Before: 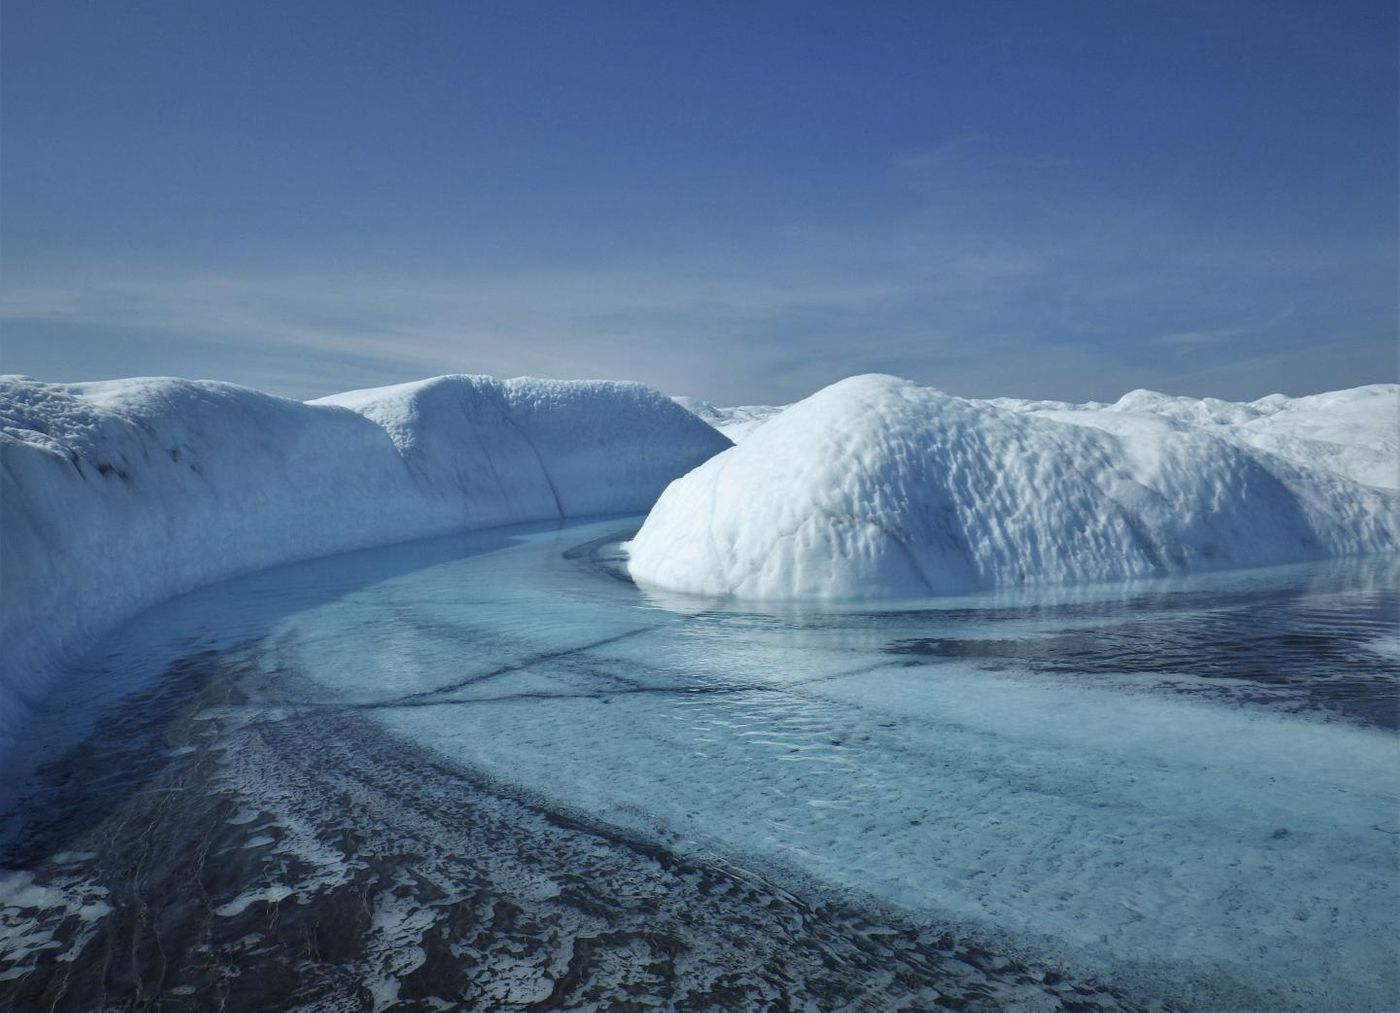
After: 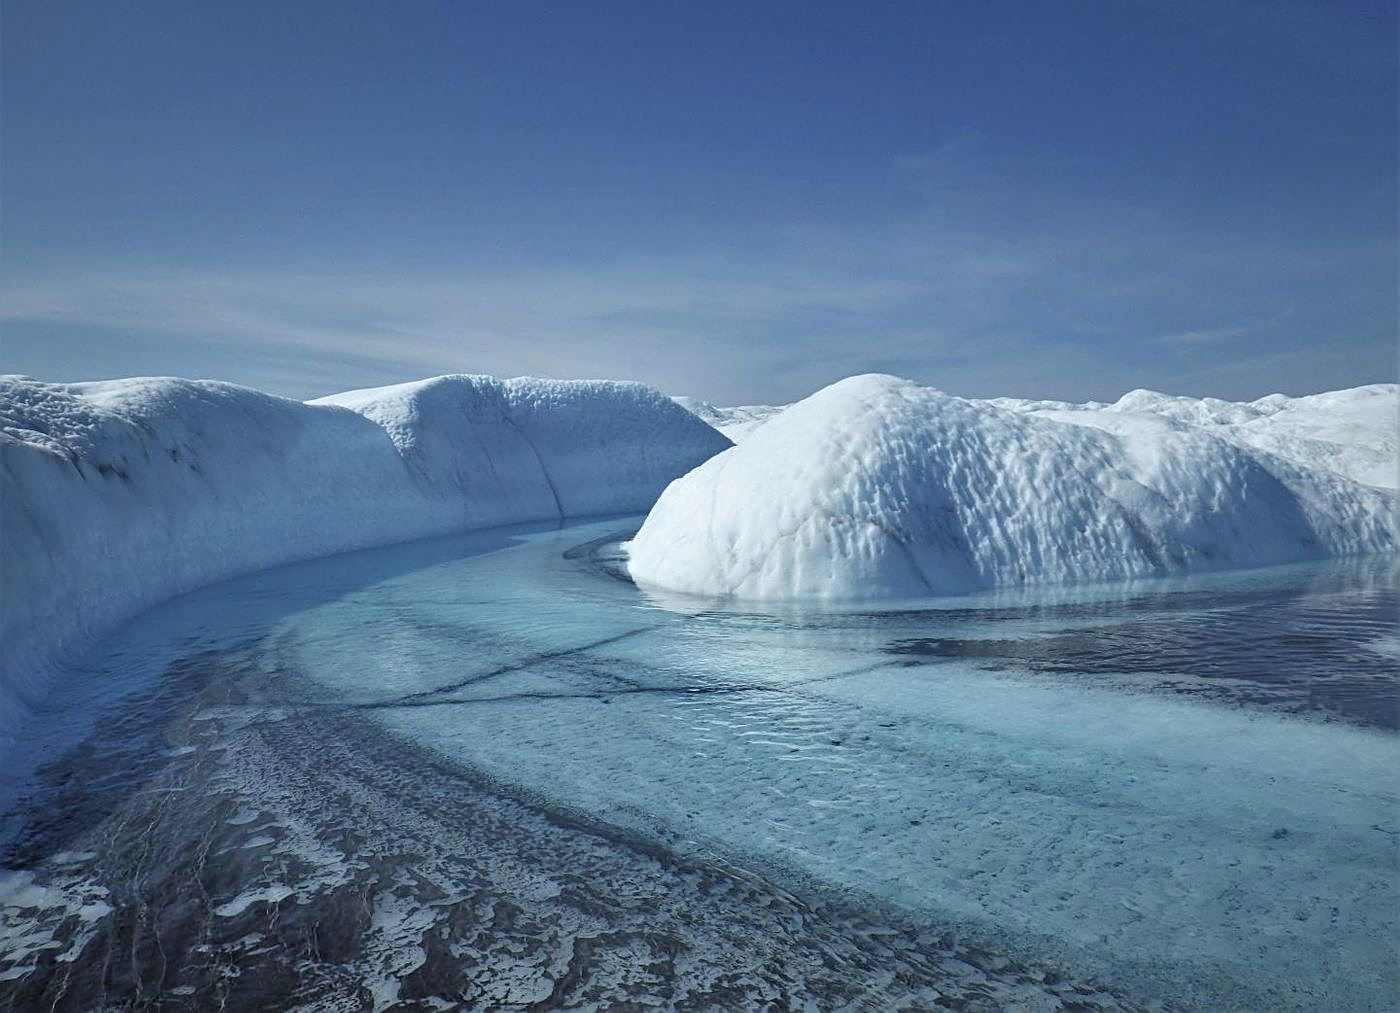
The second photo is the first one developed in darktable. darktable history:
sharpen: on, module defaults
tone equalizer: -8 EV -0.528 EV, -7 EV -0.319 EV, -6 EV -0.083 EV, -5 EV 0.413 EV, -4 EV 0.985 EV, -3 EV 0.791 EV, -2 EV -0.01 EV, -1 EV 0.14 EV, +0 EV -0.012 EV, smoothing 1
